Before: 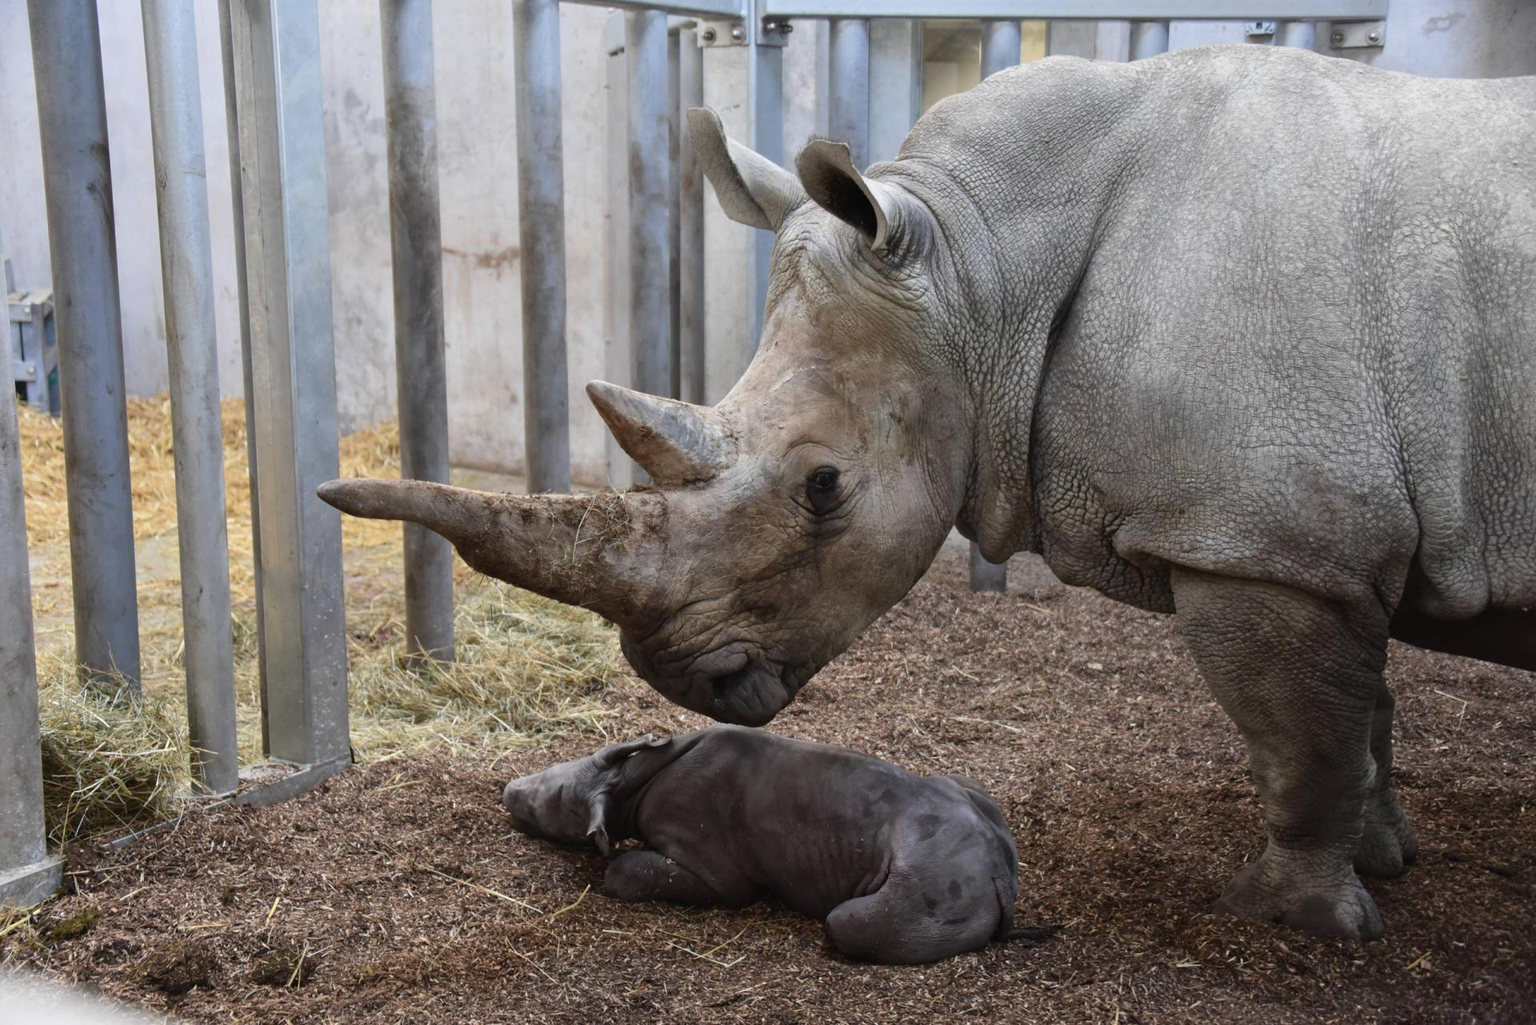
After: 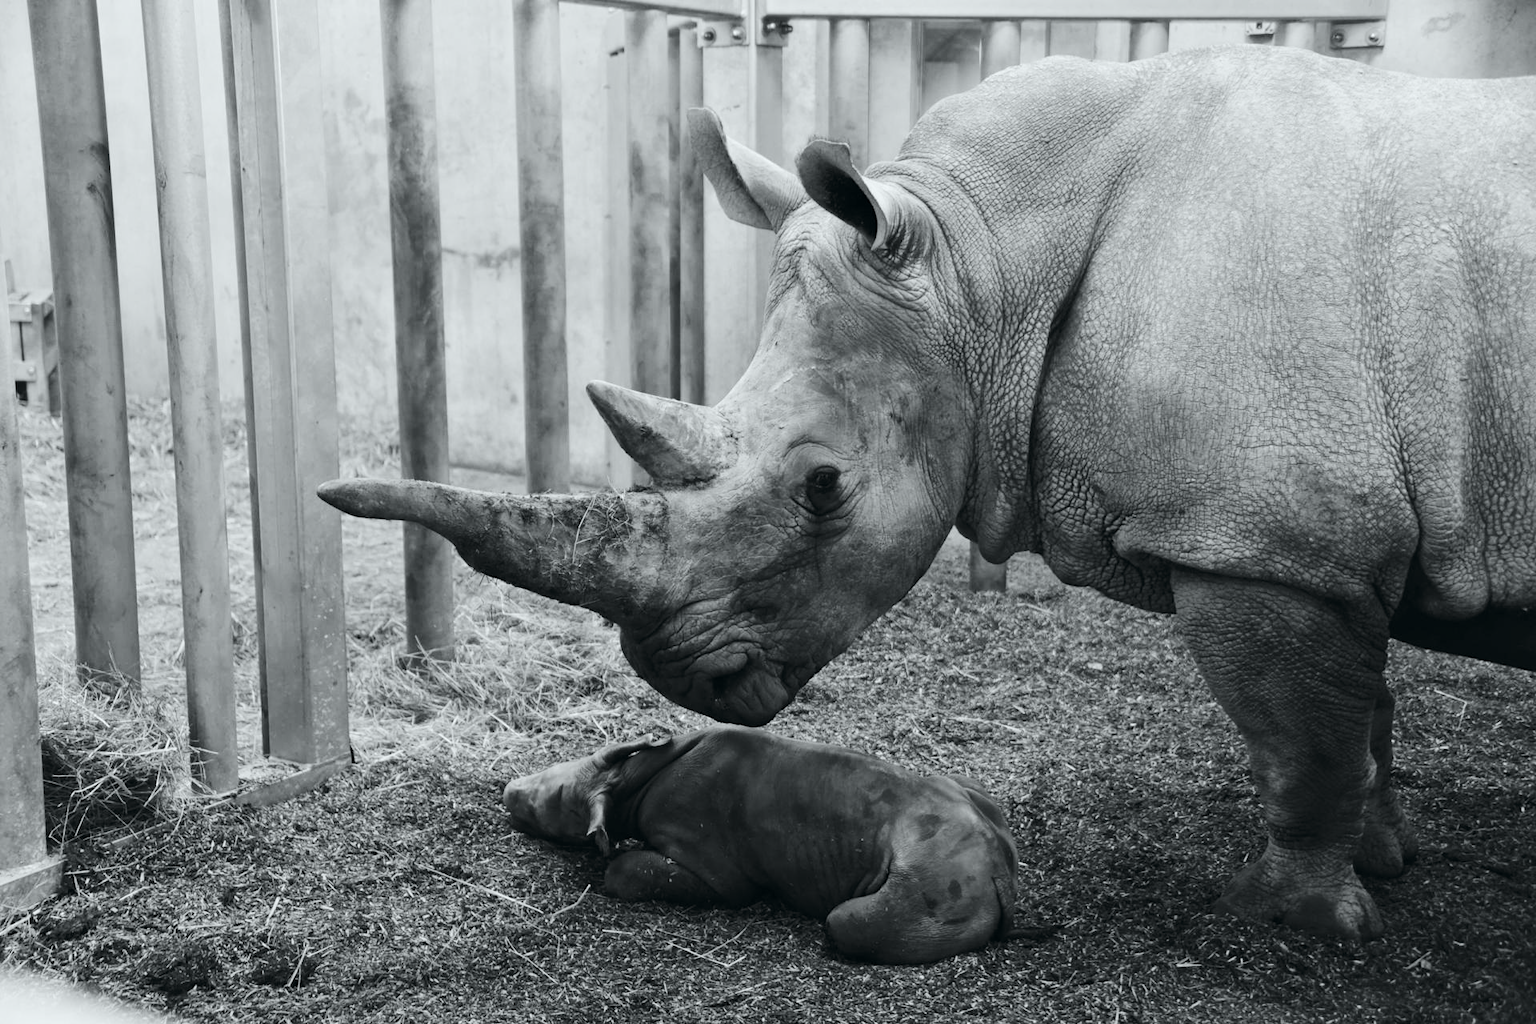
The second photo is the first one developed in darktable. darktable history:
color calibration: output gray [0.21, 0.42, 0.37, 0], illuminant same as pipeline (D50), adaptation none (bypass), x 0.332, y 0.335, temperature 5010.92 K
tone curve: curves: ch0 [(0, 0) (0.071, 0.06) (0.253, 0.242) (0.437, 0.498) (0.55, 0.644) (0.657, 0.749) (0.823, 0.876) (1, 0.99)]; ch1 [(0, 0) (0.346, 0.307) (0.408, 0.369) (0.453, 0.457) (0.476, 0.489) (0.502, 0.493) (0.521, 0.515) (0.537, 0.531) (0.612, 0.641) (0.676, 0.728) (1, 1)]; ch2 [(0, 0) (0.346, 0.34) (0.434, 0.46) (0.485, 0.494) (0.5, 0.494) (0.511, 0.504) (0.537, 0.551) (0.579, 0.599) (0.625, 0.686) (1, 1)], color space Lab, independent channels, preserve colors none
